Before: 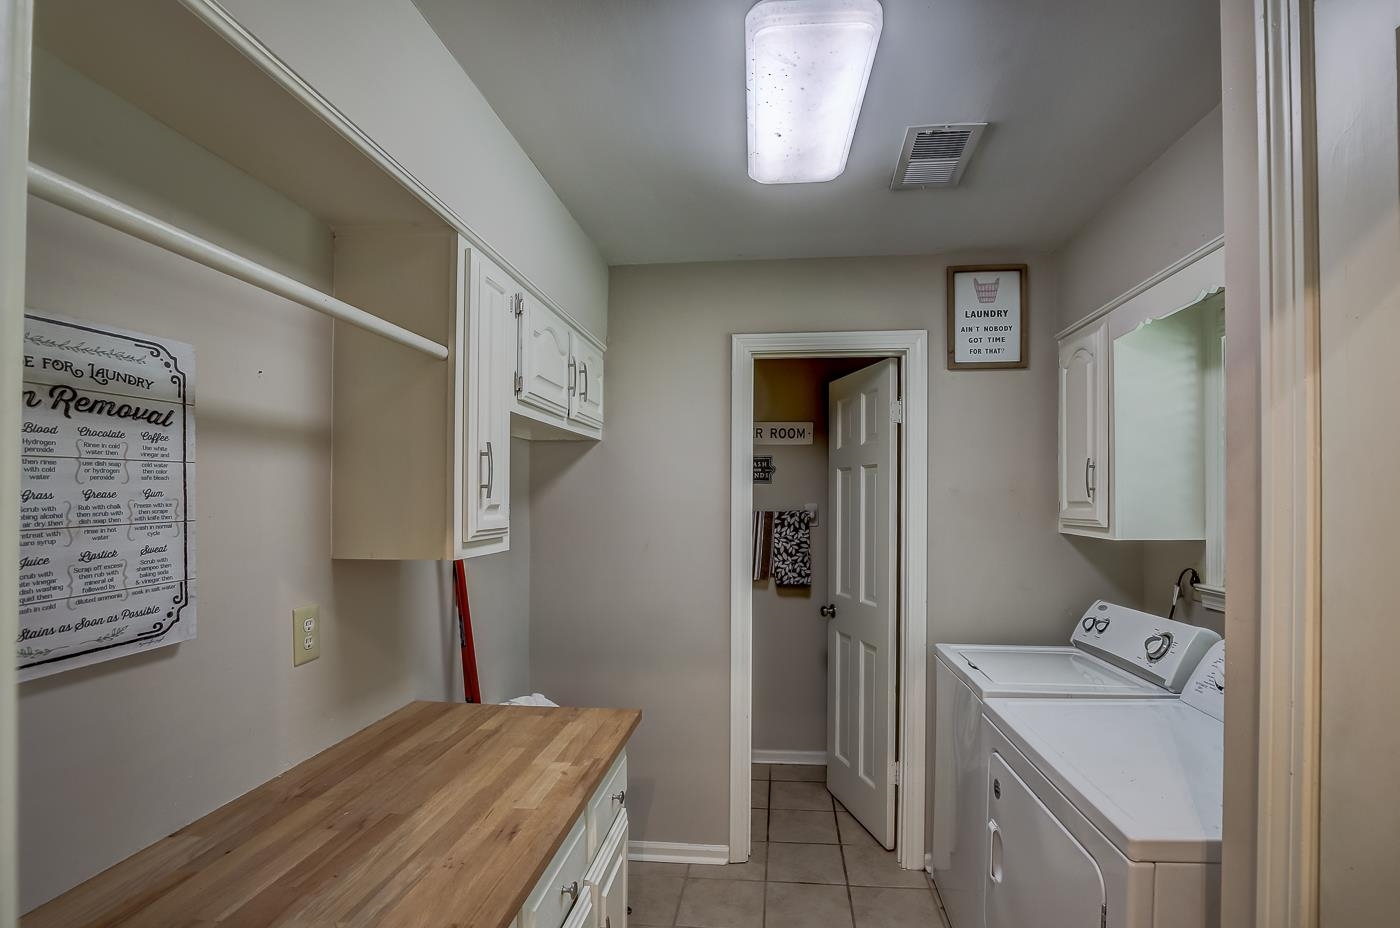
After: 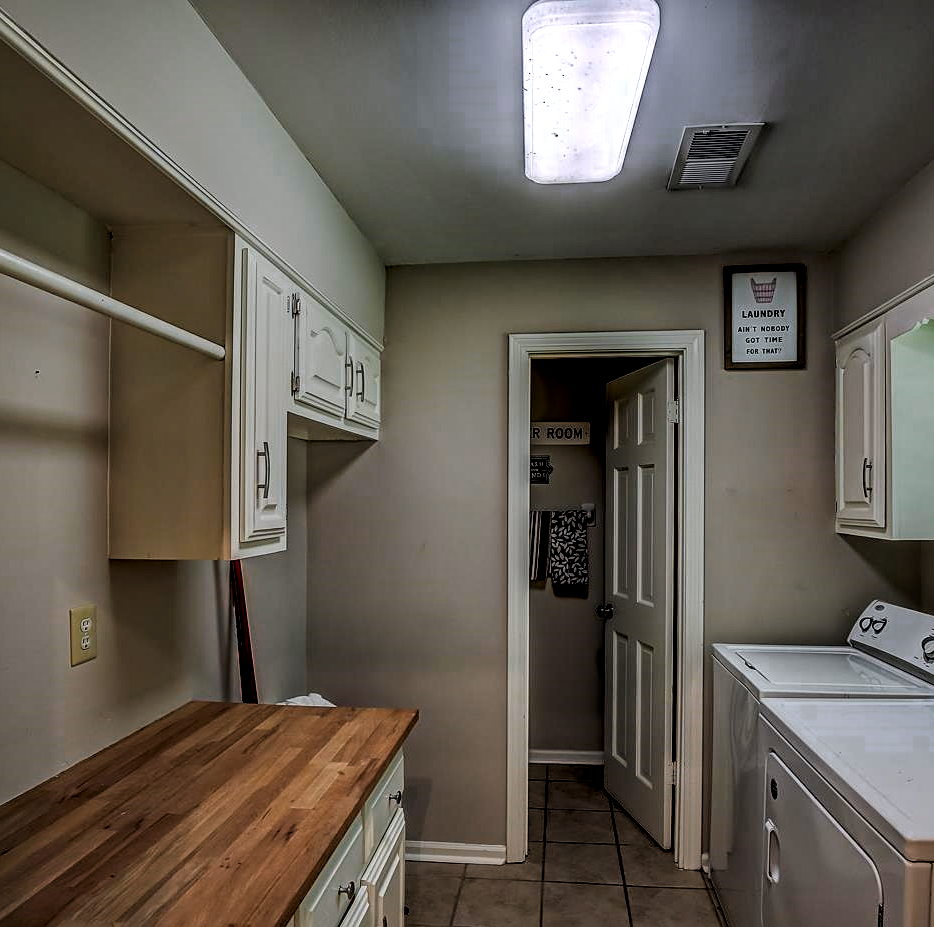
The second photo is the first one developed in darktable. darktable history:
haze removal: compatibility mode true, adaptive false
crop and rotate: left 15.952%, right 17.297%
filmic rgb: black relative exposure -3.62 EV, white relative exposure 2.17 EV, threshold 3.05 EV, hardness 3.62, iterations of high-quality reconstruction 10, enable highlight reconstruction true
sharpen: amount 0.208
color zones: curves: ch0 [(0.473, 0.374) (0.742, 0.784)]; ch1 [(0.354, 0.737) (0.742, 0.705)]; ch2 [(0.318, 0.421) (0.758, 0.532)], mix 25.5%
exposure: black level correction -0.015, exposure -0.525 EV, compensate highlight preservation false
velvia: strength 6%
local contrast: on, module defaults
